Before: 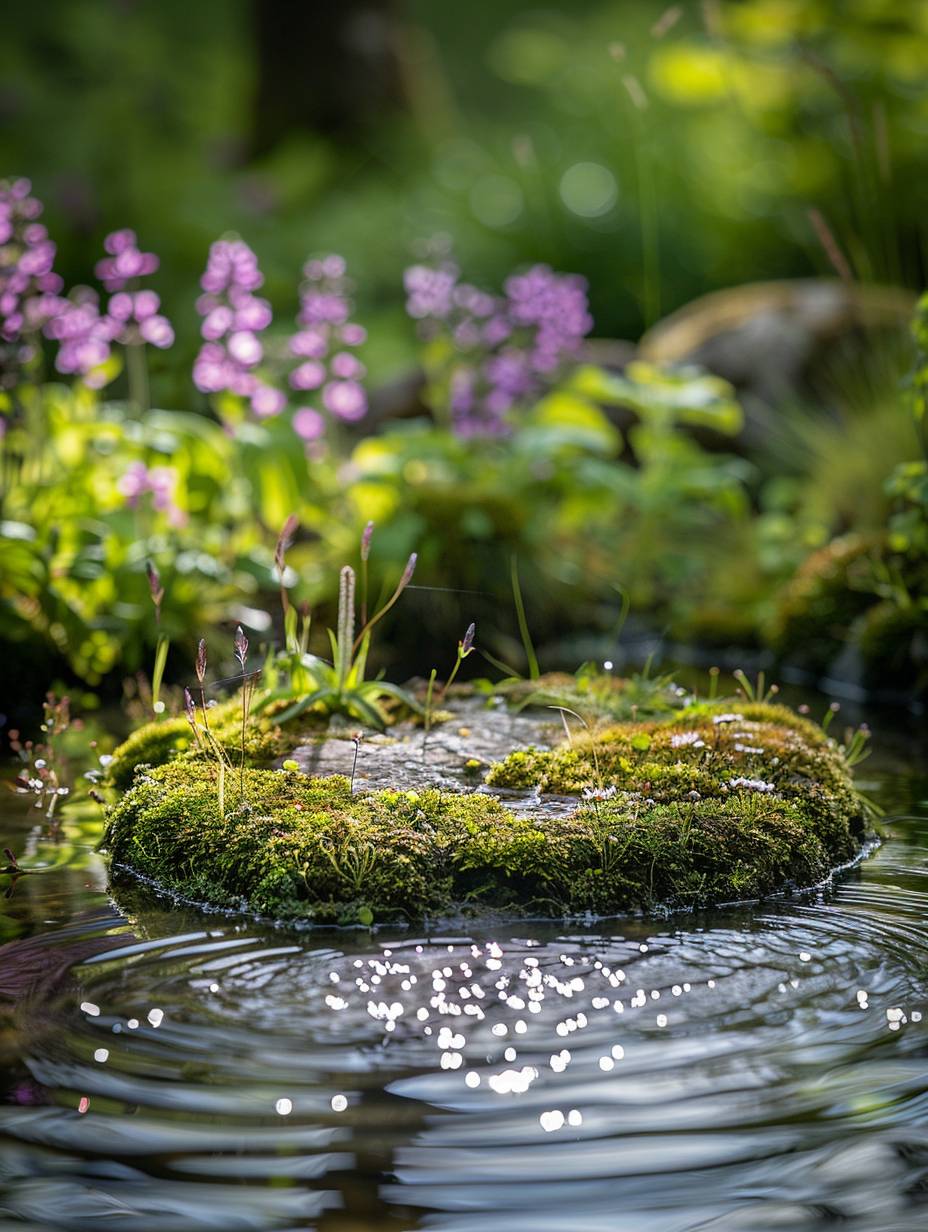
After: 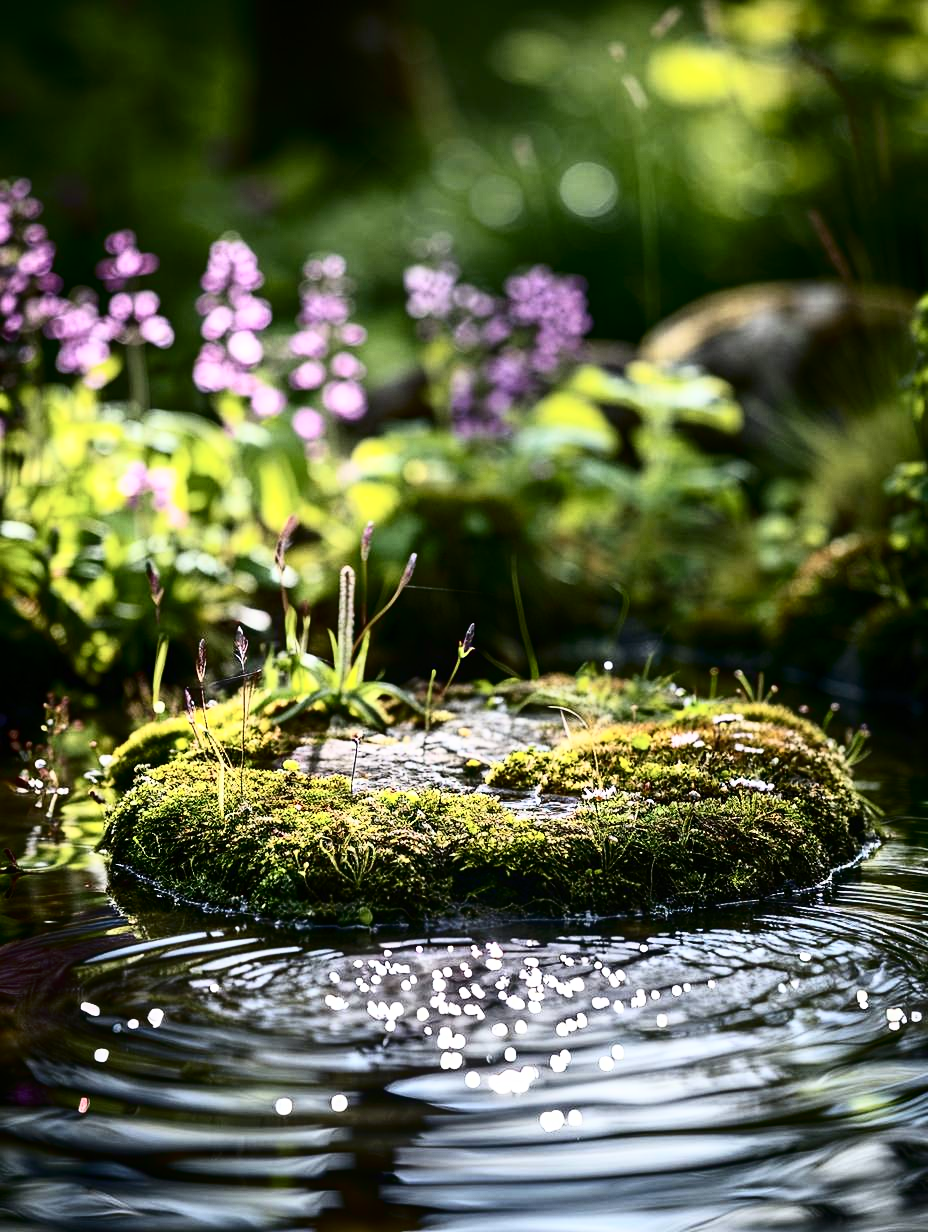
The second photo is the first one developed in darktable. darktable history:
tone curve: curves: ch0 [(0, 0) (0.003, 0.003) (0.011, 0.006) (0.025, 0.01) (0.044, 0.016) (0.069, 0.02) (0.1, 0.025) (0.136, 0.034) (0.177, 0.051) (0.224, 0.08) (0.277, 0.131) (0.335, 0.209) (0.399, 0.328) (0.468, 0.47) (0.543, 0.629) (0.623, 0.788) (0.709, 0.903) (0.801, 0.965) (0.898, 0.989) (1, 1)], color space Lab, independent channels, preserve colors none
